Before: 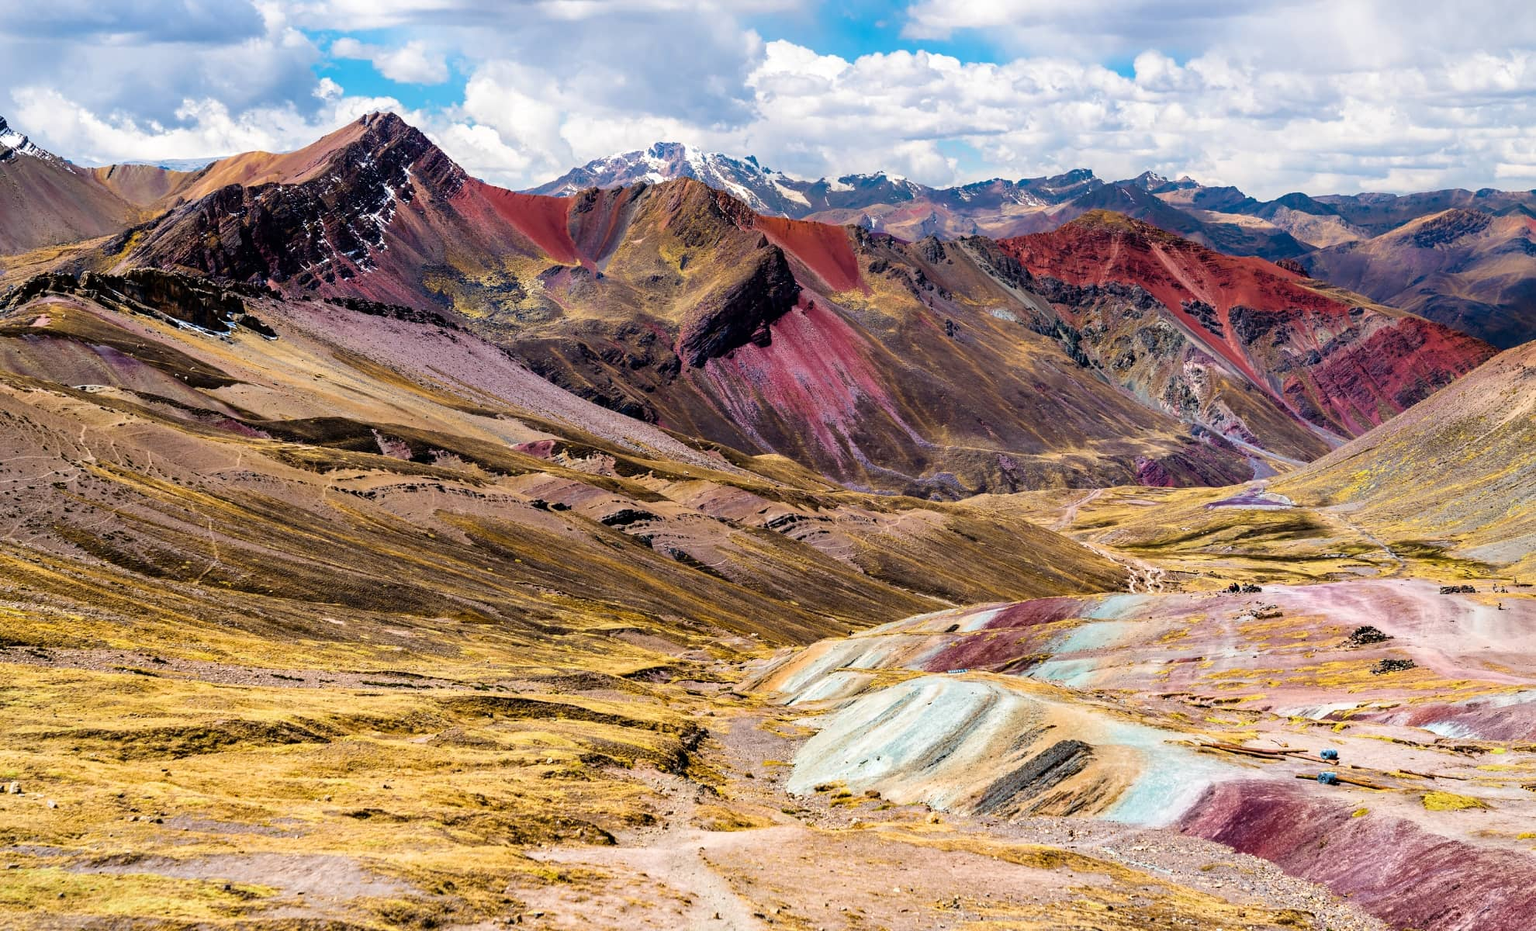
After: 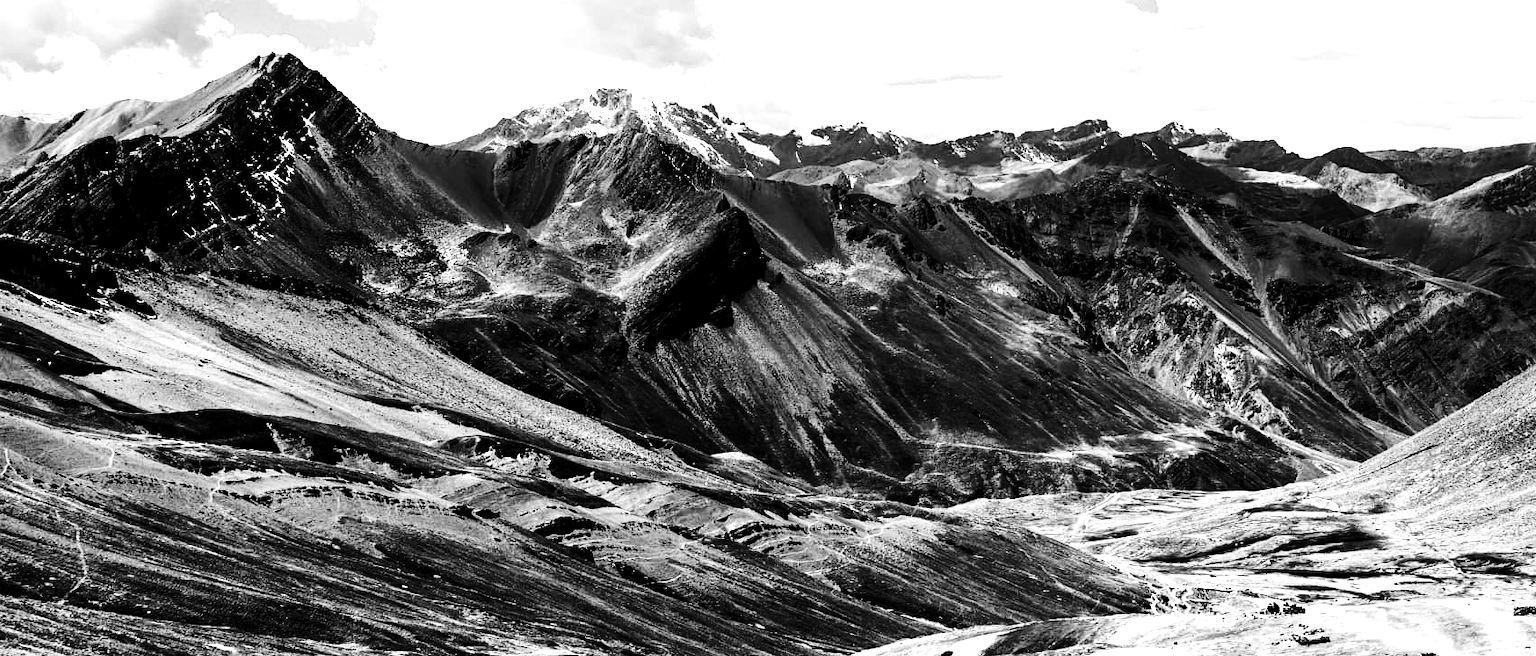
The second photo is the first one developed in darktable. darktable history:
crop and rotate: left 9.345%, top 7.22%, right 4.982%, bottom 32.331%
contrast brightness saturation: contrast 0.24, brightness -0.24, saturation 0.14
monochrome: on, module defaults
tone equalizer: -8 EV -1.08 EV, -7 EV -1.01 EV, -6 EV -0.867 EV, -5 EV -0.578 EV, -3 EV 0.578 EV, -2 EV 0.867 EV, -1 EV 1.01 EV, +0 EV 1.08 EV, edges refinement/feathering 500, mask exposure compensation -1.57 EV, preserve details no
